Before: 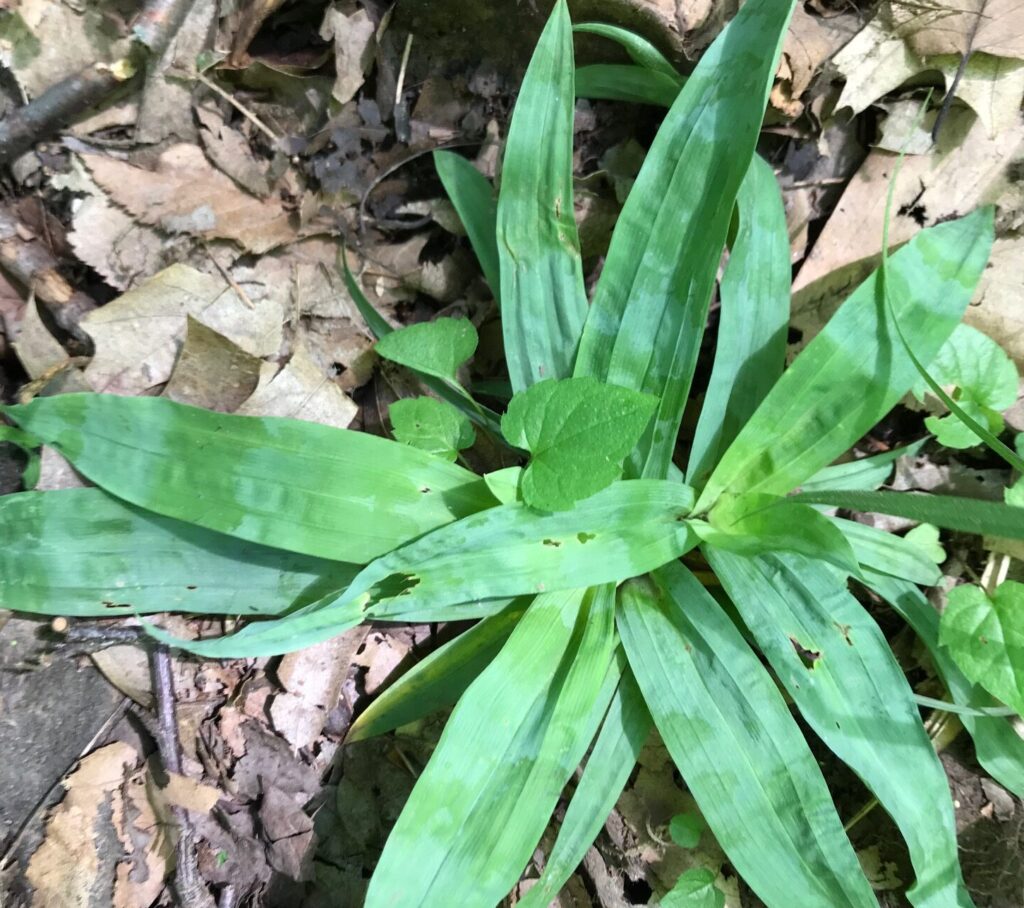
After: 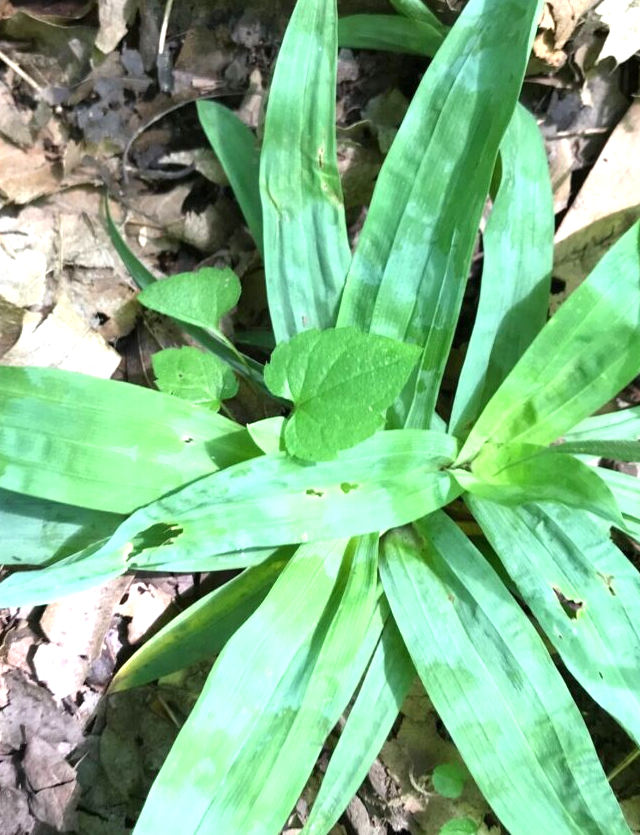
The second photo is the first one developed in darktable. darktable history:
exposure: exposure 0.645 EV, compensate highlight preservation false
crop and rotate: left 23.181%, top 5.619%, right 14.225%, bottom 2.341%
